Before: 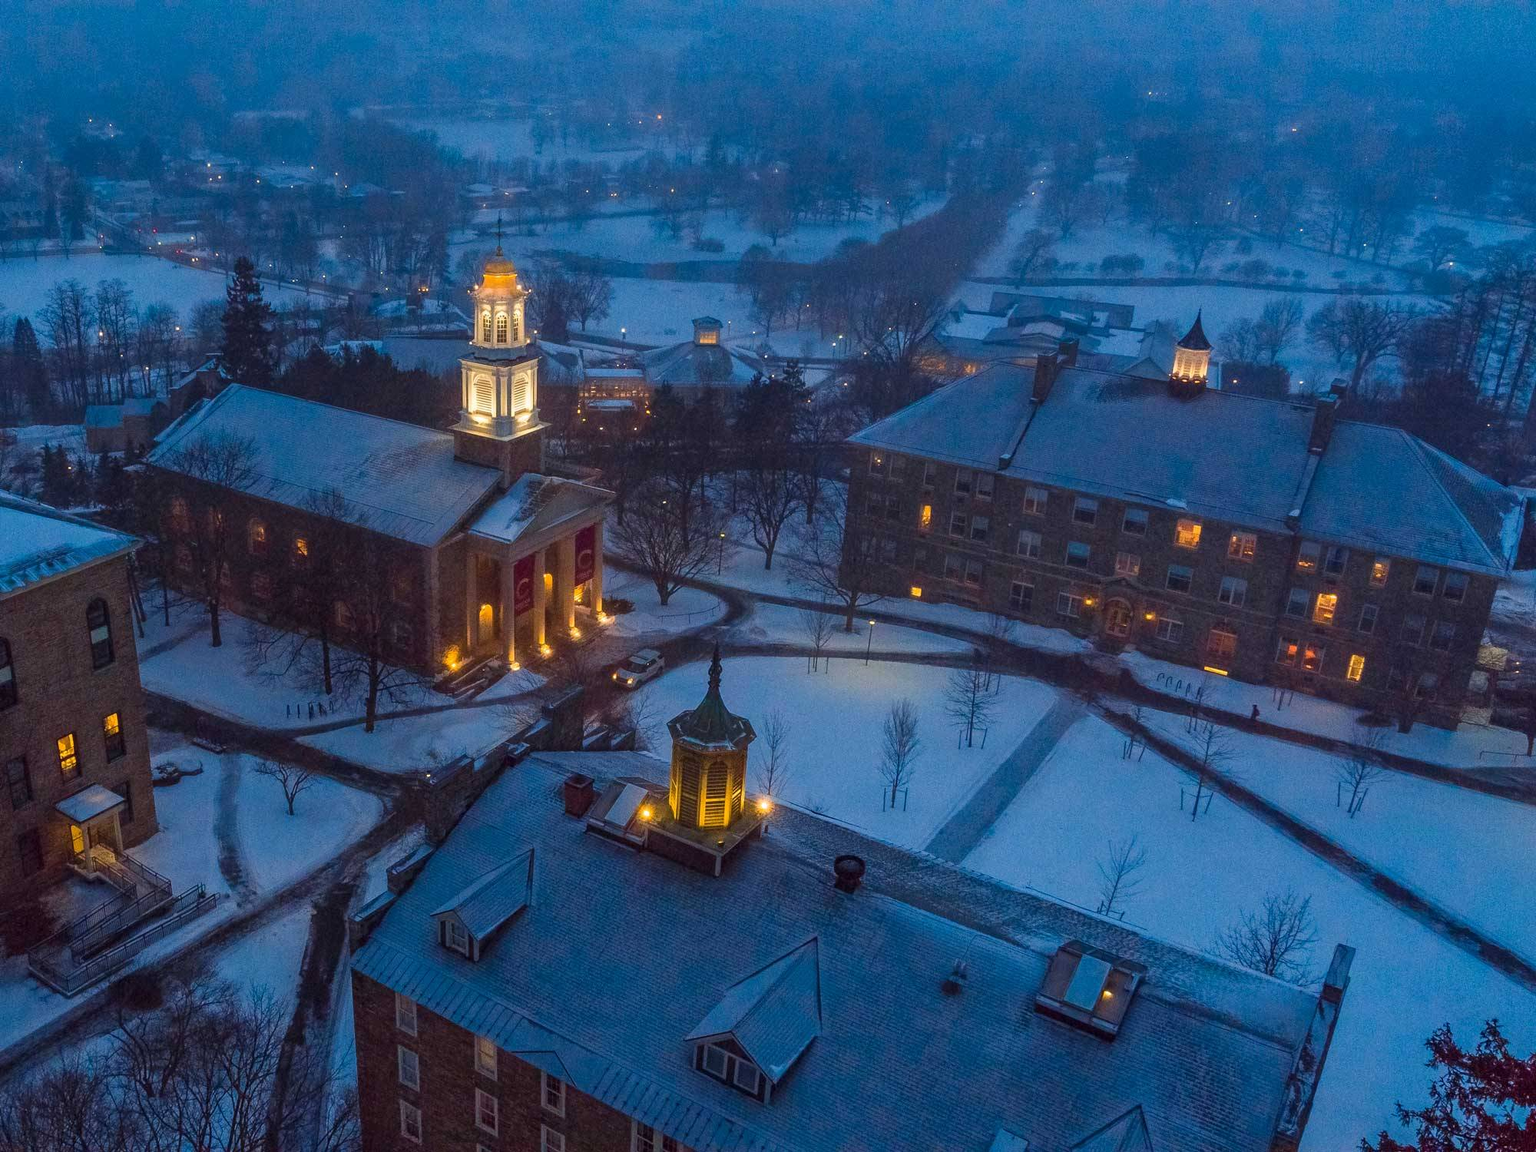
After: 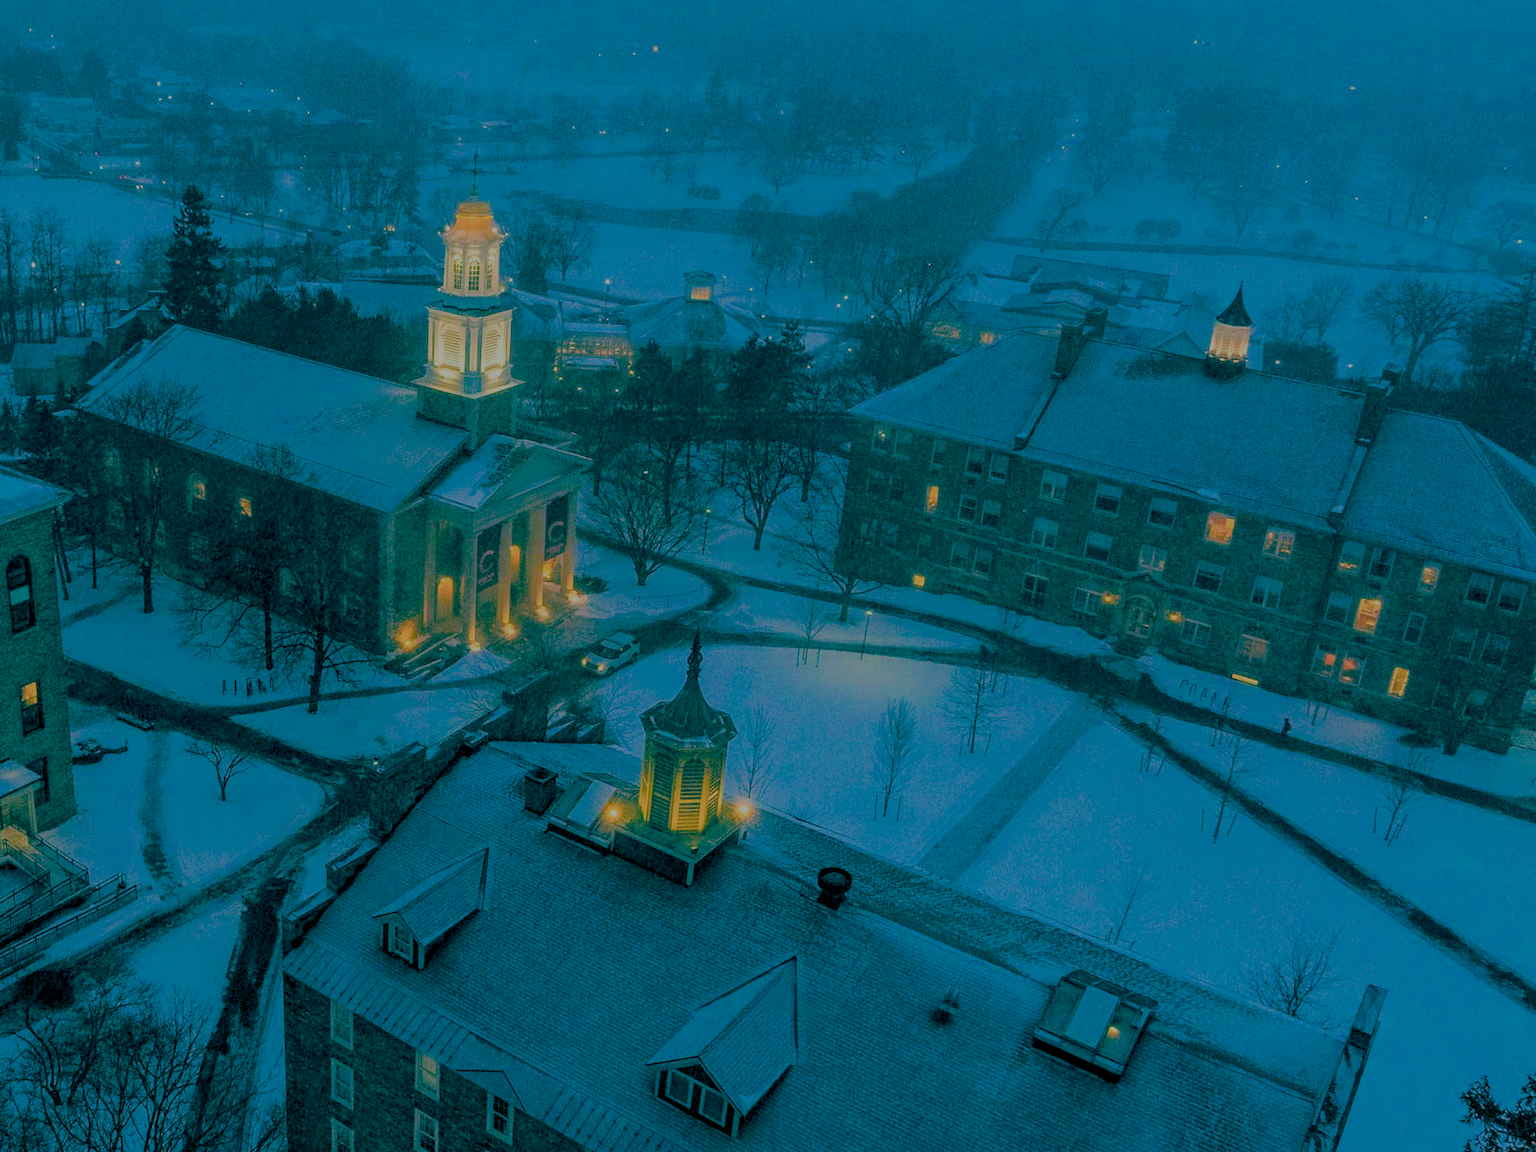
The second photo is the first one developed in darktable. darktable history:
filmic rgb: black relative exposure -15.88 EV, white relative exposure 7.94 EV, threshold 5.99 EV, hardness 4.13, latitude 49.43%, contrast 0.504, enable highlight reconstruction true
color balance rgb: global offset › luminance -0.554%, global offset › chroma 0.909%, global offset › hue 173.91°, linear chroma grading › global chroma 8.796%, perceptual saturation grading › global saturation 20%, perceptual saturation grading › highlights -25.197%, perceptual saturation grading › shadows 24.234%
crop and rotate: angle -2.07°, left 3.095%, top 3.926%, right 1.616%, bottom 0.737%
